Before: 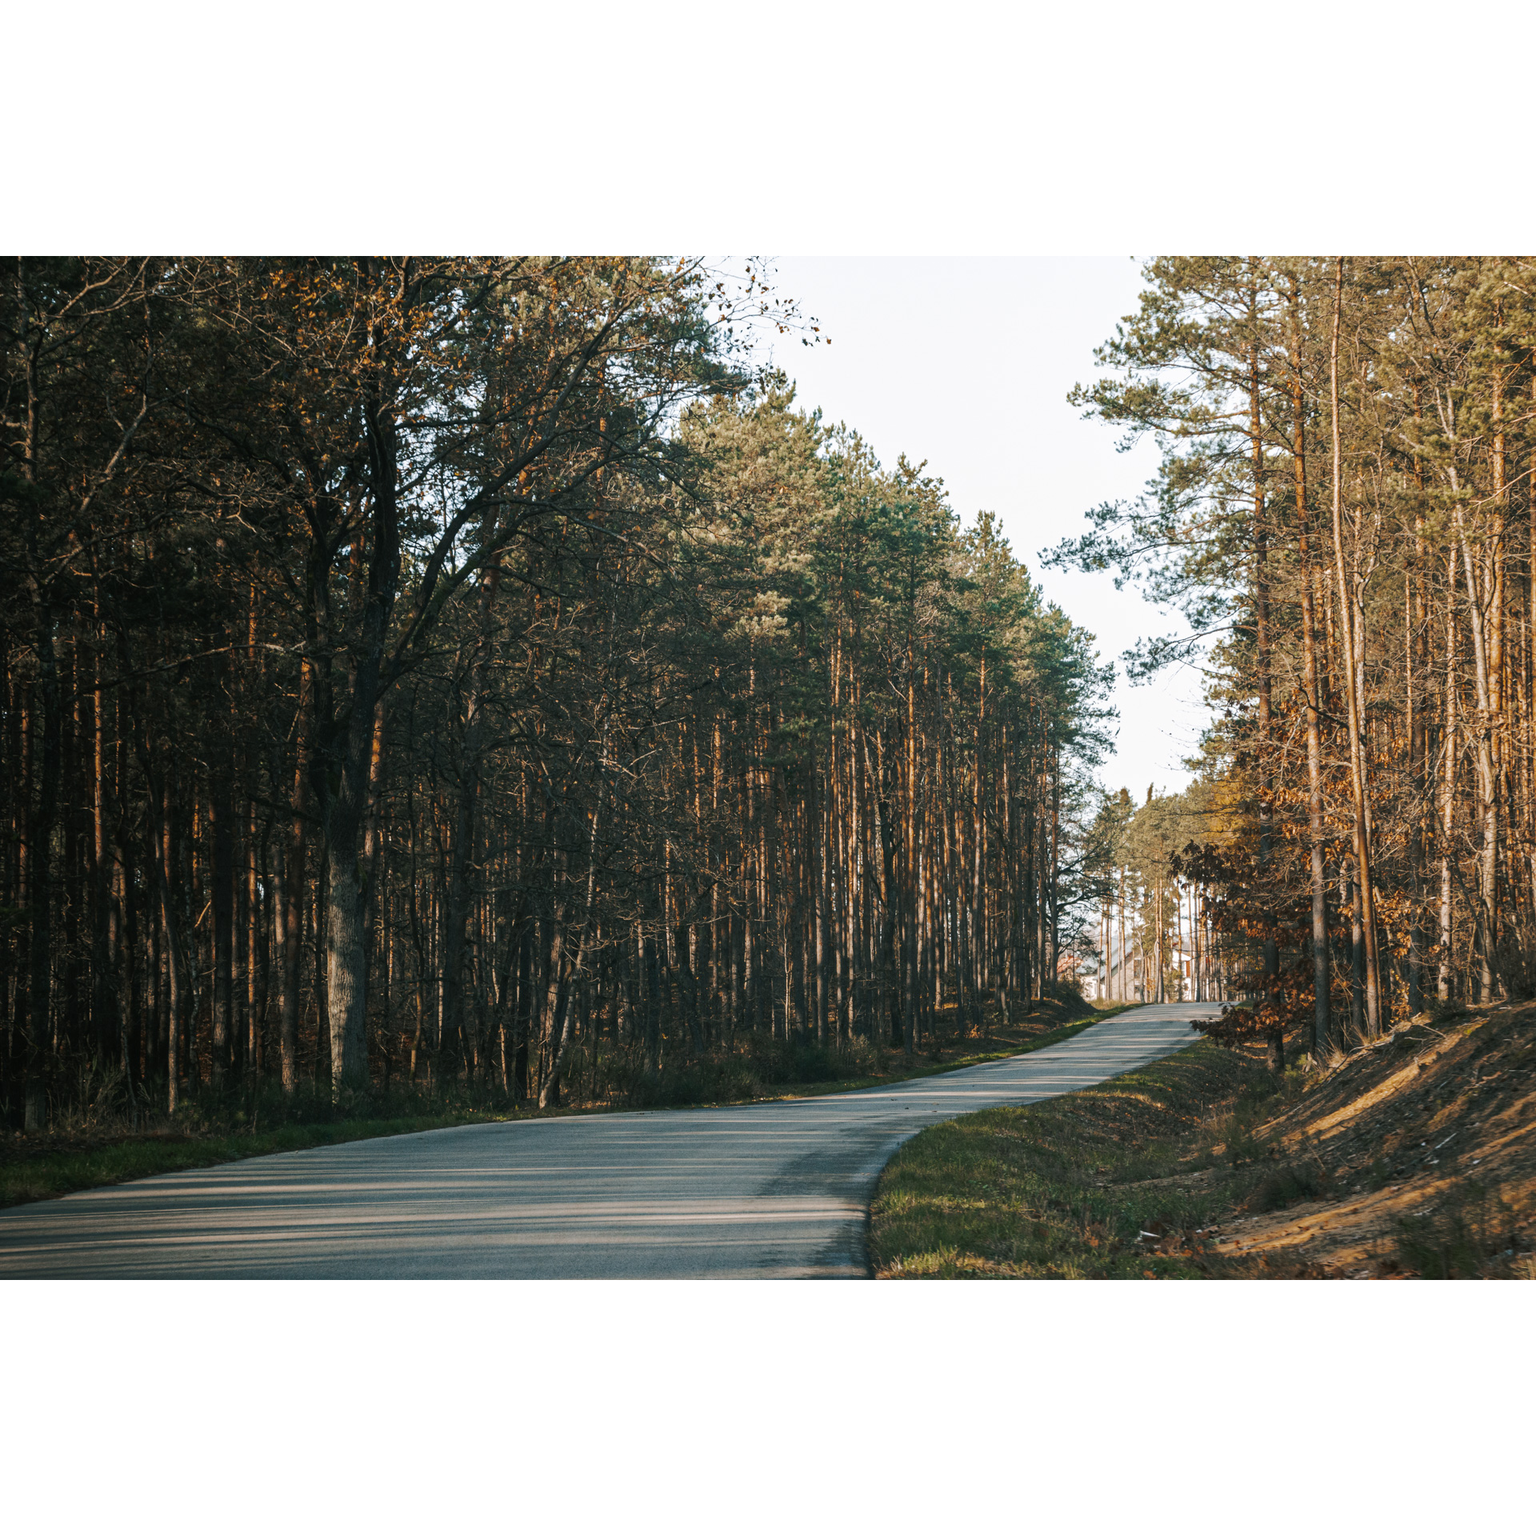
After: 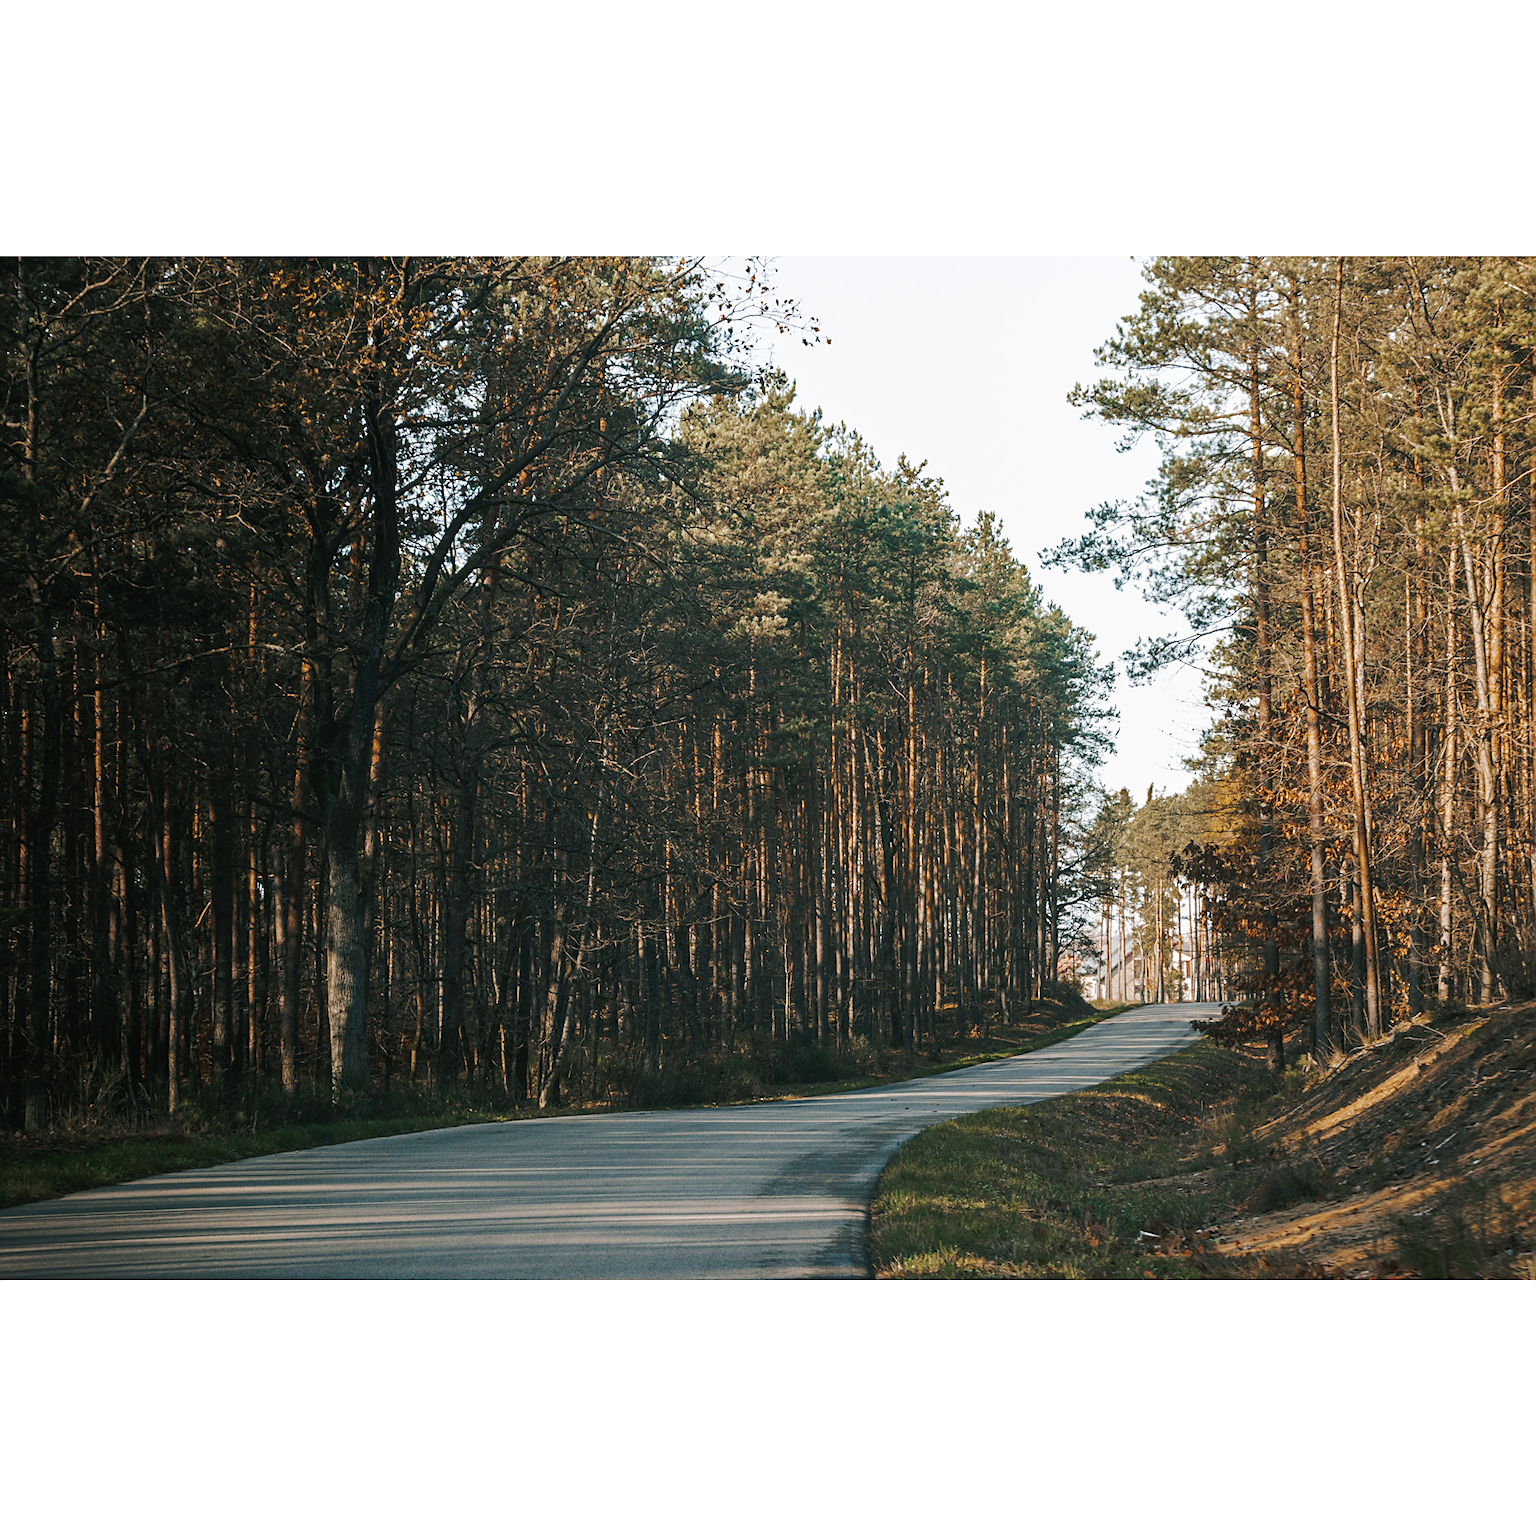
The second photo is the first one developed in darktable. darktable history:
sharpen: radius 1.864, amount 0.398, threshold 1.271
vibrance: vibrance 0%
